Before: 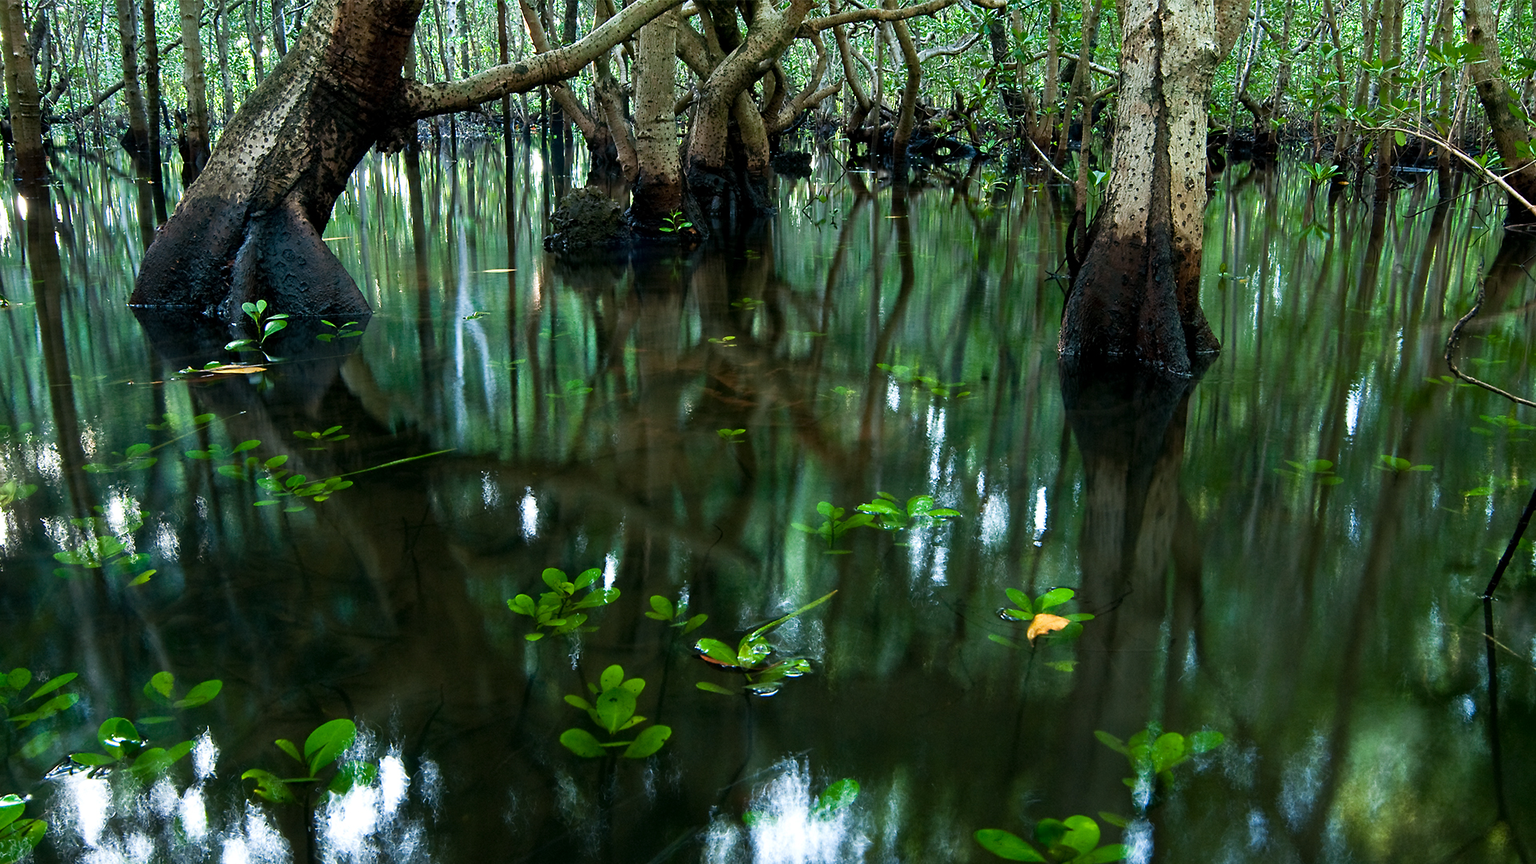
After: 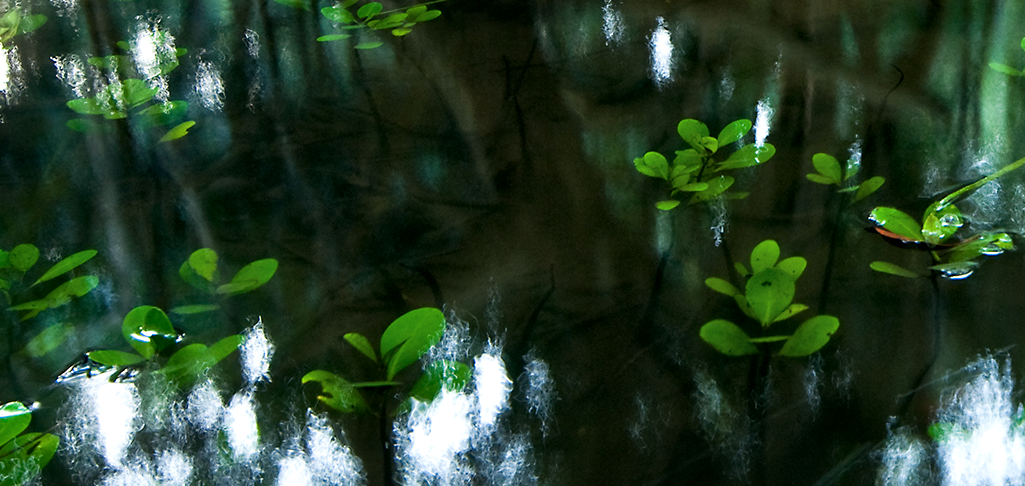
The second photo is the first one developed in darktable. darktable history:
crop and rotate: top 54.778%, right 46.61%, bottom 0.159%
local contrast: mode bilateral grid, contrast 20, coarseness 50, detail 132%, midtone range 0.2
